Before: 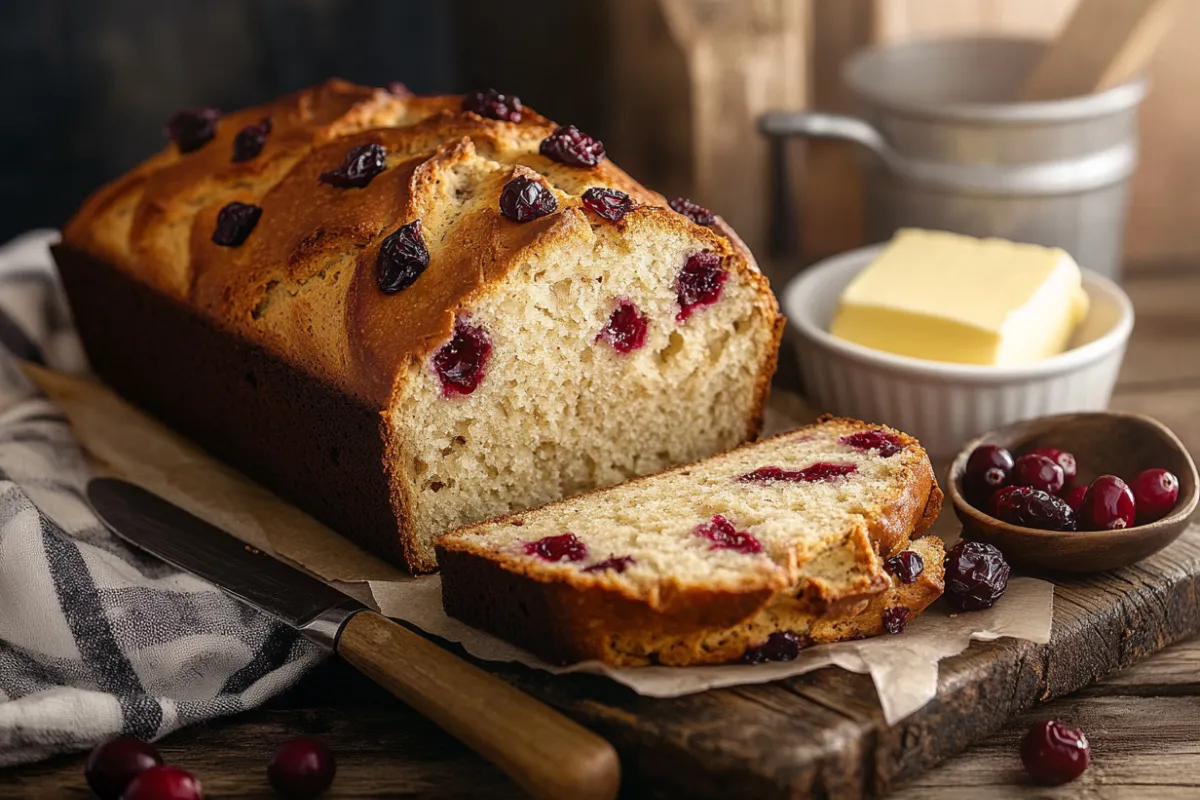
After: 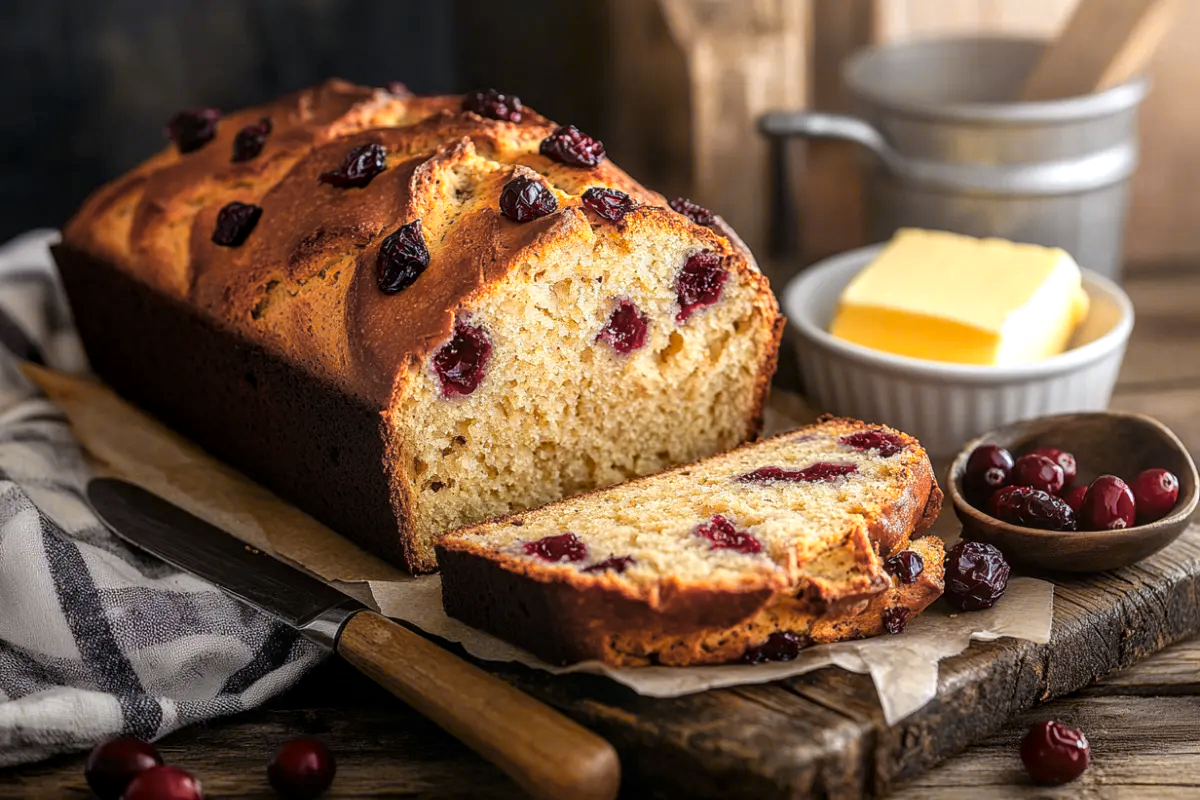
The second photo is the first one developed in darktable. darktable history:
color zones: curves: ch0 [(0.257, 0.558) (0.75, 0.565)]; ch1 [(0.004, 0.857) (0.14, 0.416) (0.257, 0.695) (0.442, 0.032) (0.736, 0.266) (0.891, 0.741)]; ch2 [(0, 0.623) (0.112, 0.436) (0.271, 0.474) (0.516, 0.64) (0.743, 0.286)]
white balance: red 0.974, blue 1.044
color contrast: green-magenta contrast 0.8, blue-yellow contrast 1.1, unbound 0
local contrast: on, module defaults
